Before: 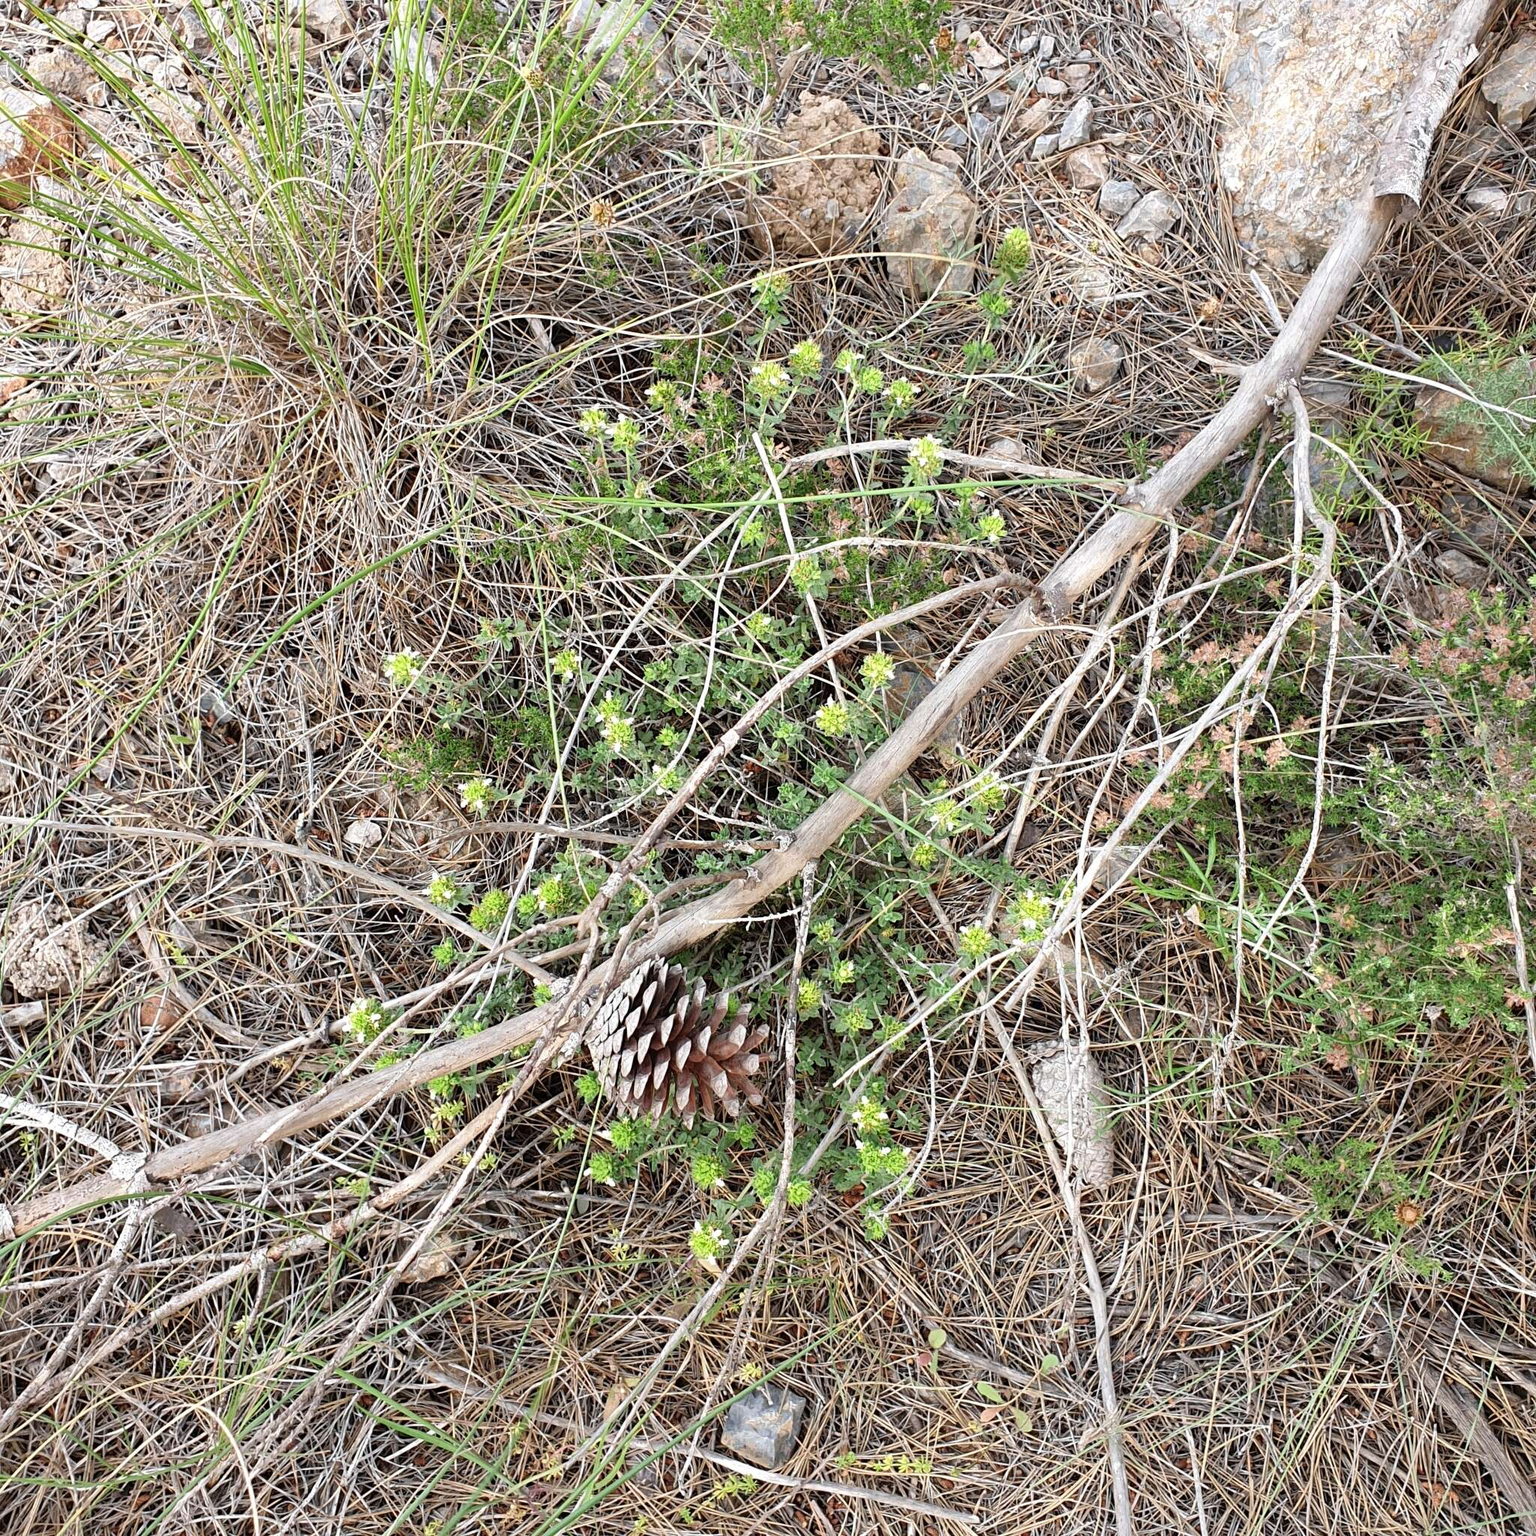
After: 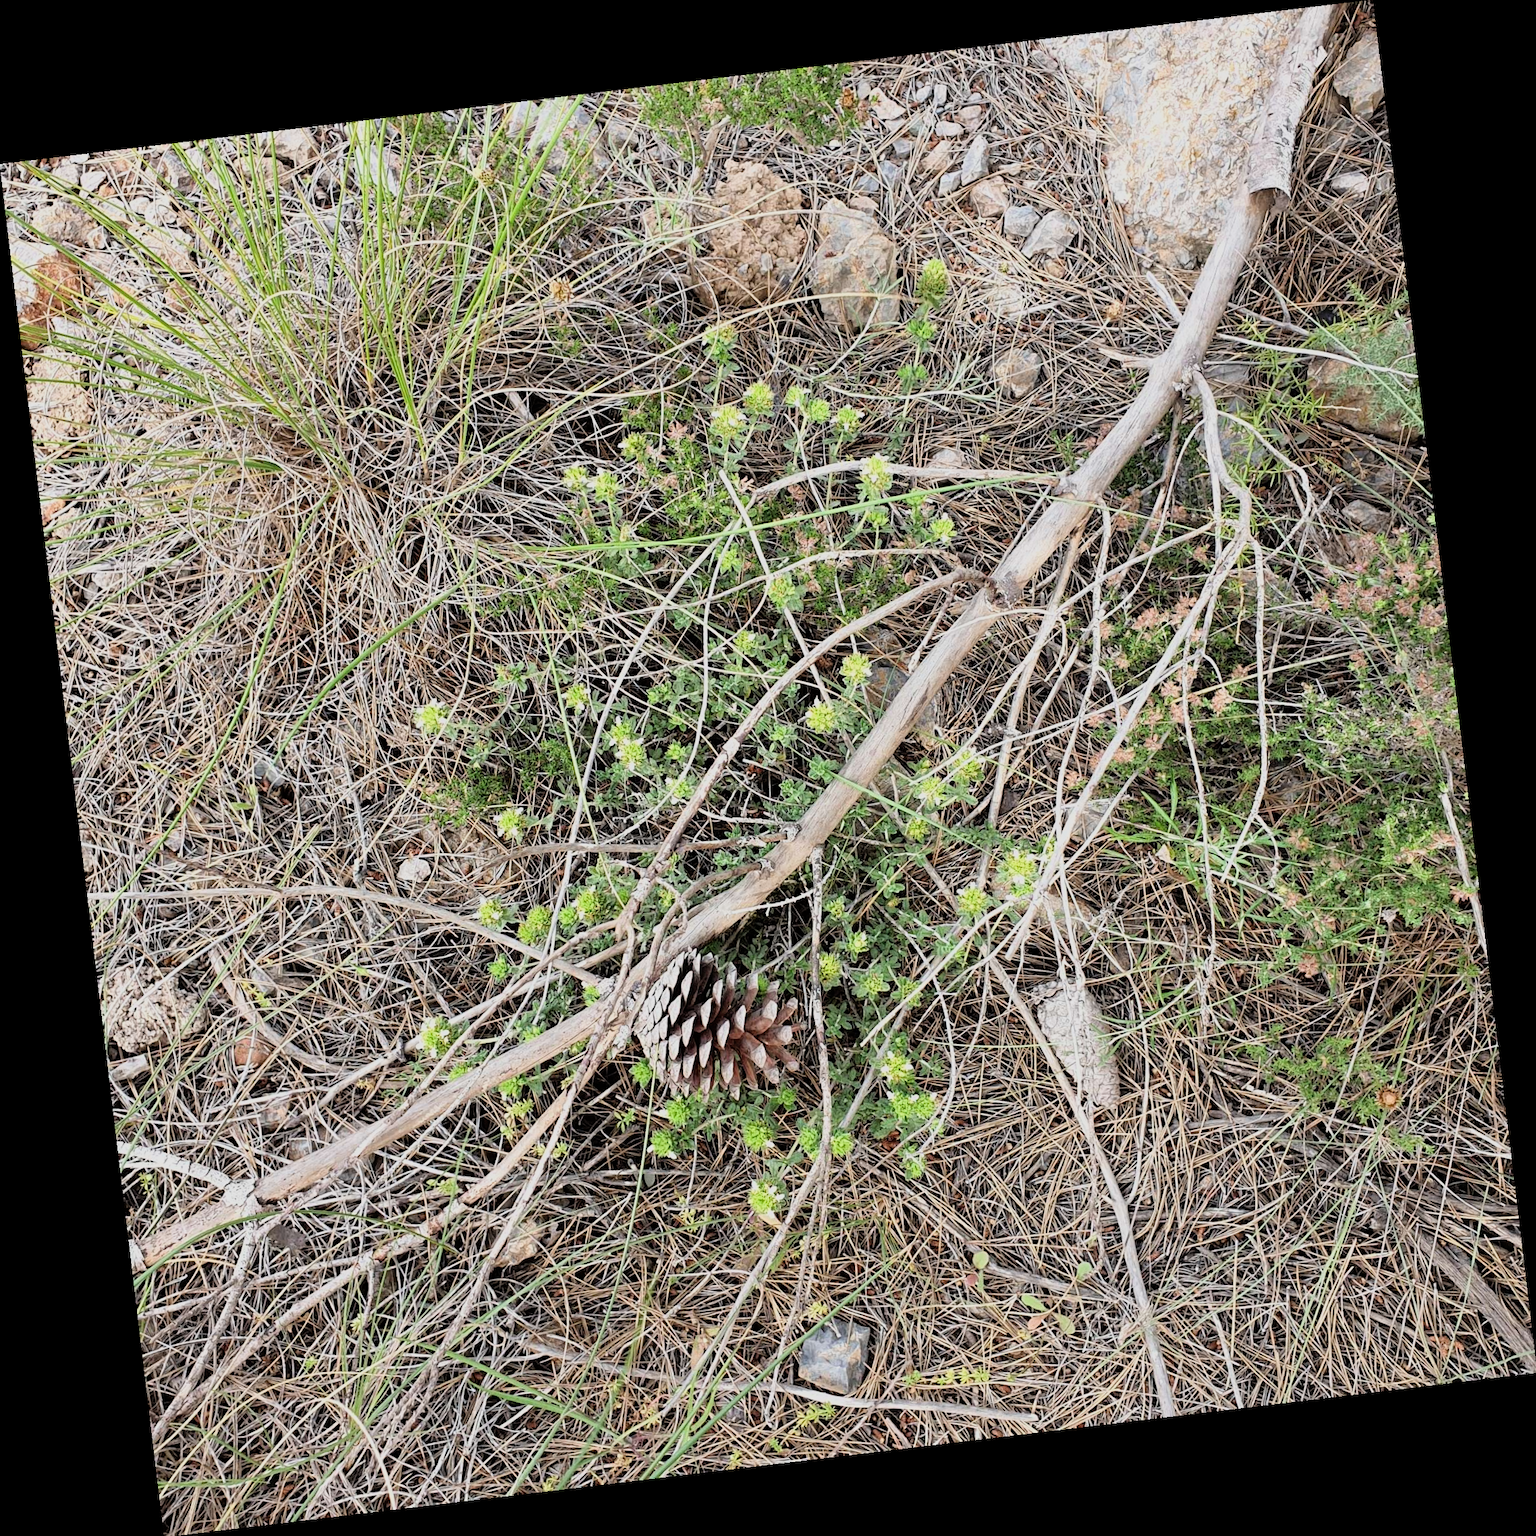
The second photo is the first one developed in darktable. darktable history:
filmic rgb: black relative exposure -11.88 EV, white relative exposure 5.43 EV, threshold 3 EV, hardness 4.49, latitude 50%, contrast 1.14, color science v5 (2021), contrast in shadows safe, contrast in highlights safe, enable highlight reconstruction true
rotate and perspective: rotation -6.83°, automatic cropping off
